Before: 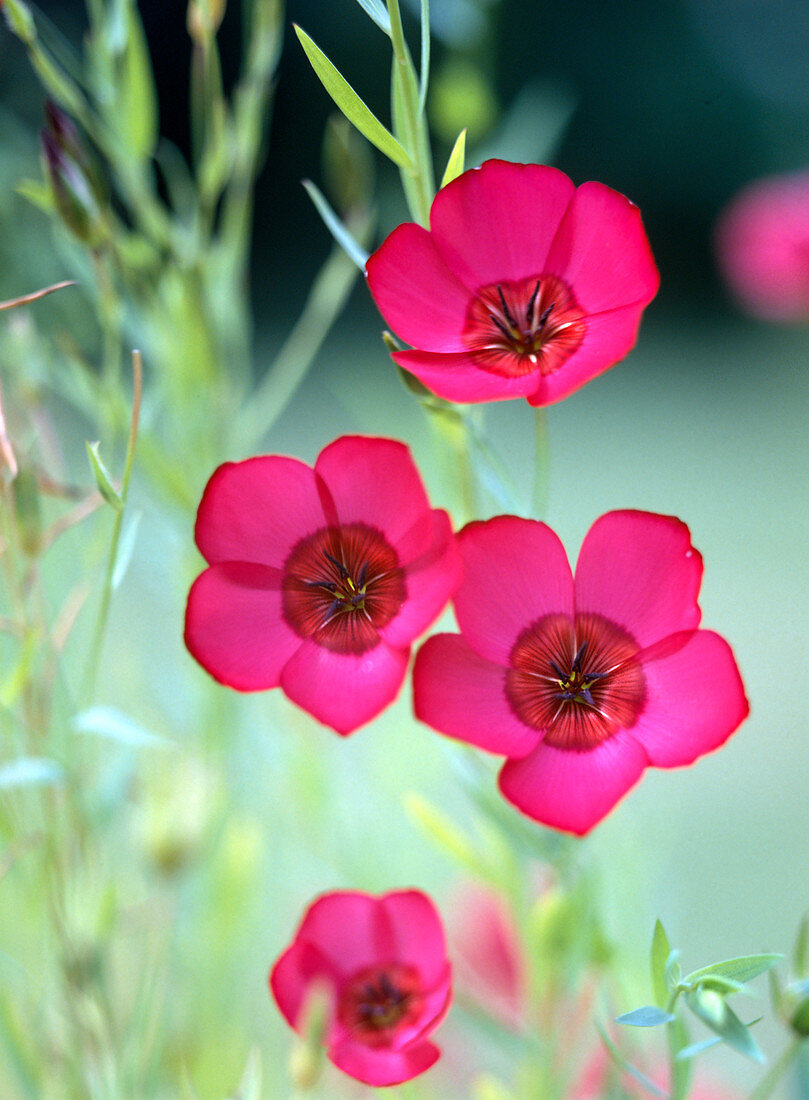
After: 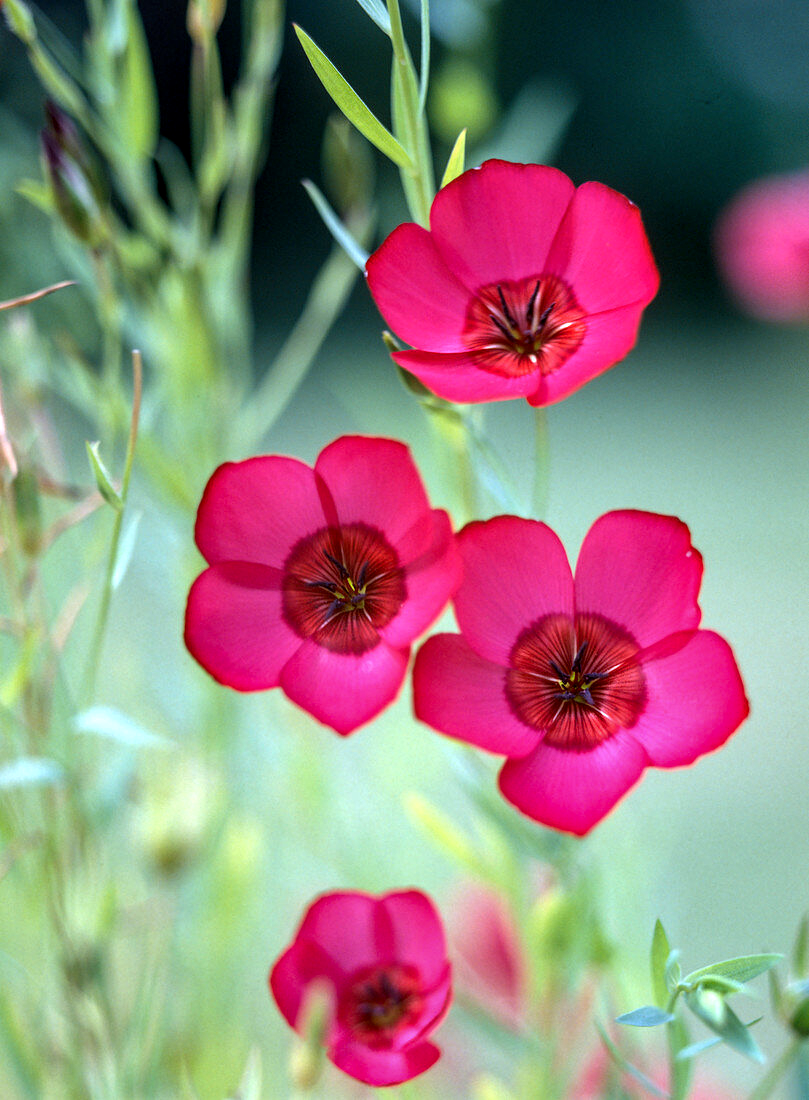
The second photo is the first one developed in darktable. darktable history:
local contrast: on, module defaults
shadows and highlights: shadows 32.27, highlights -31.75, soften with gaussian
